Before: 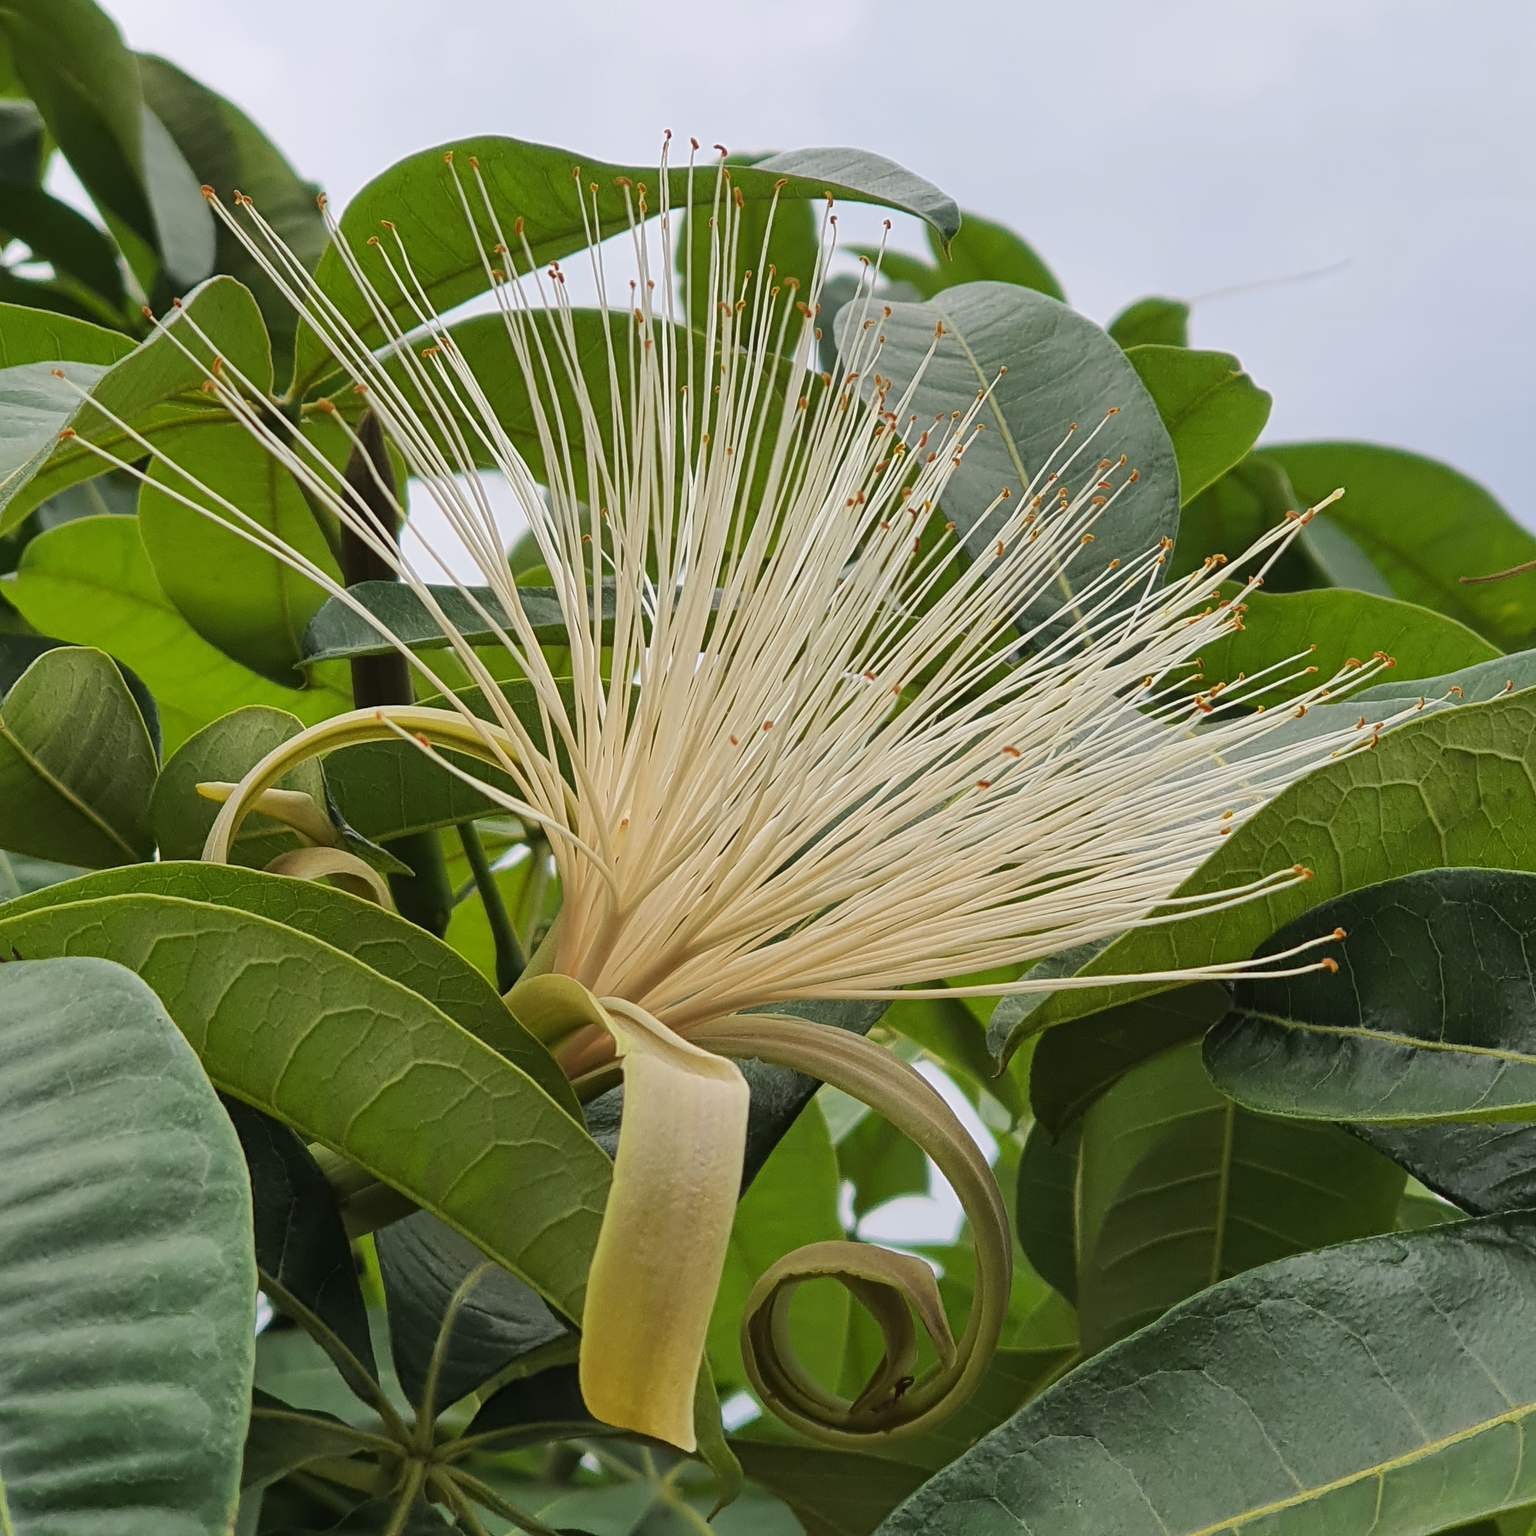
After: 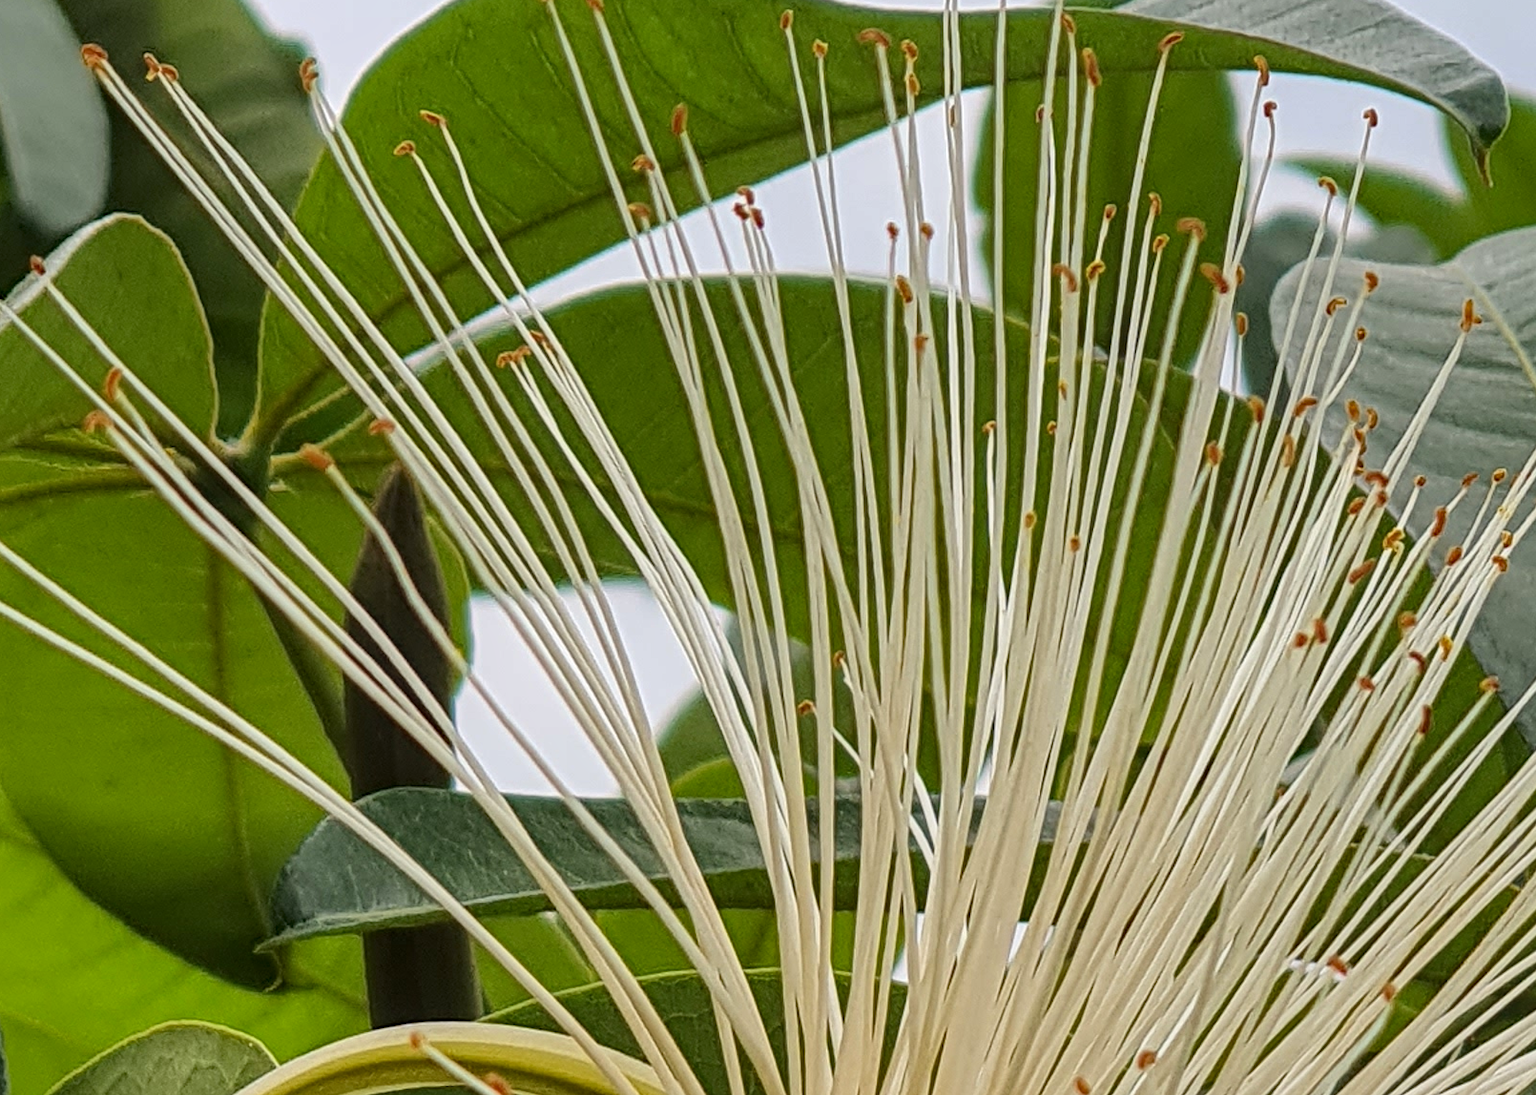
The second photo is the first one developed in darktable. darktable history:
local contrast: on, module defaults
haze removal: compatibility mode true, adaptive false
crop: left 10.266%, top 10.547%, right 36.485%, bottom 51.462%
exposure: exposure -0.072 EV, compensate highlight preservation false
